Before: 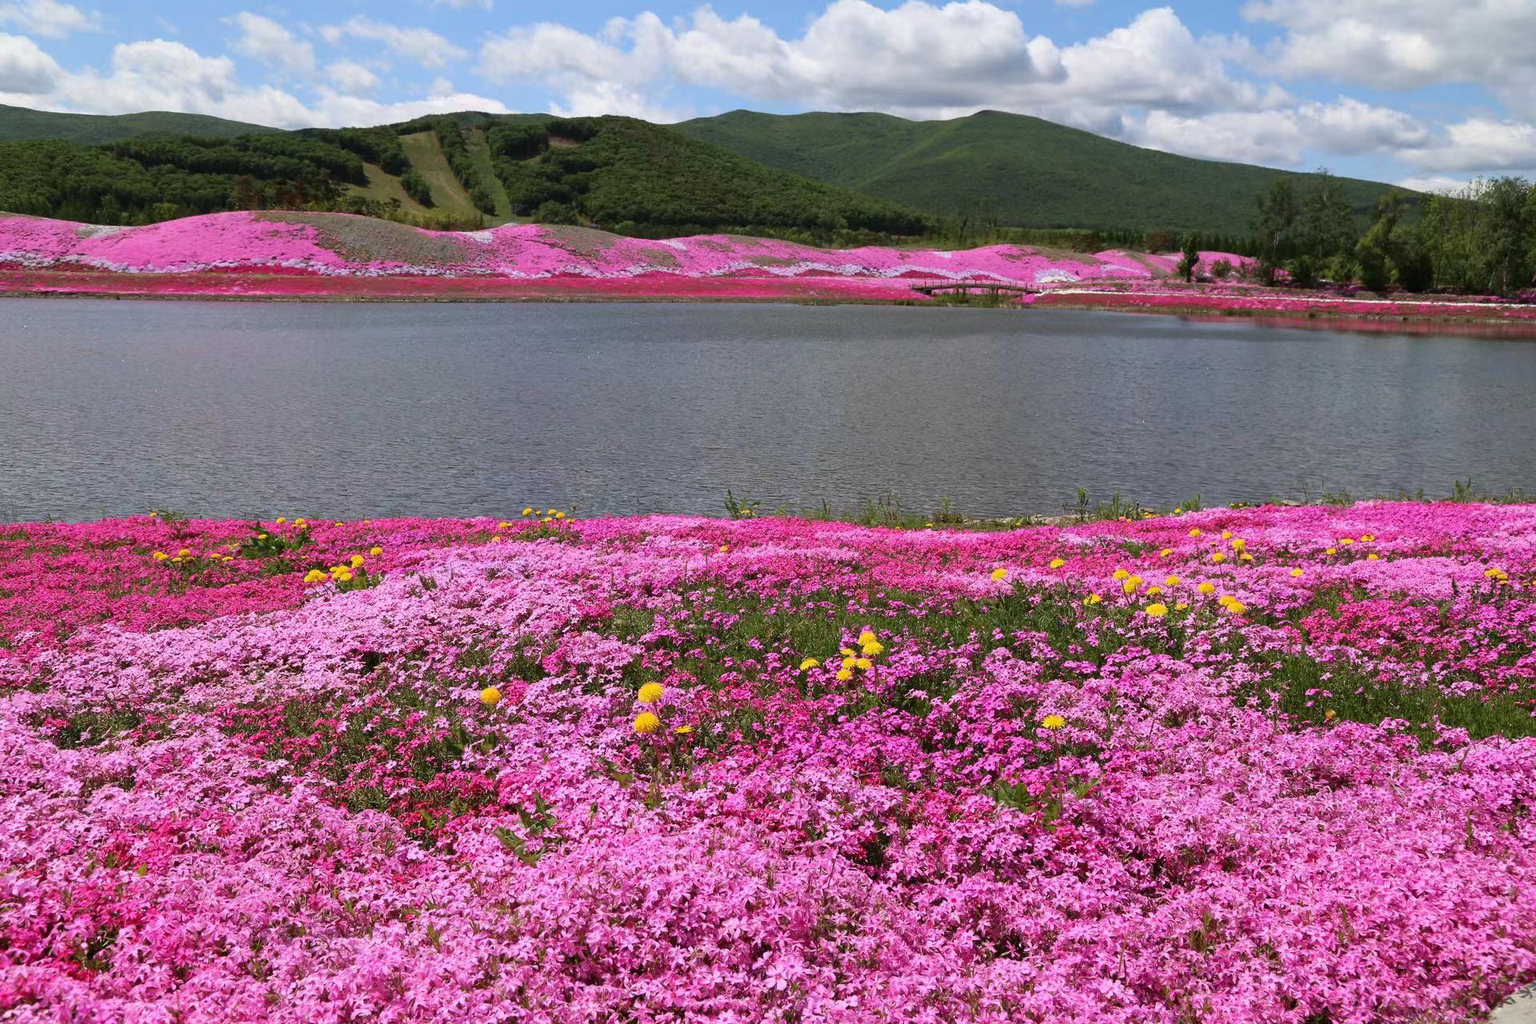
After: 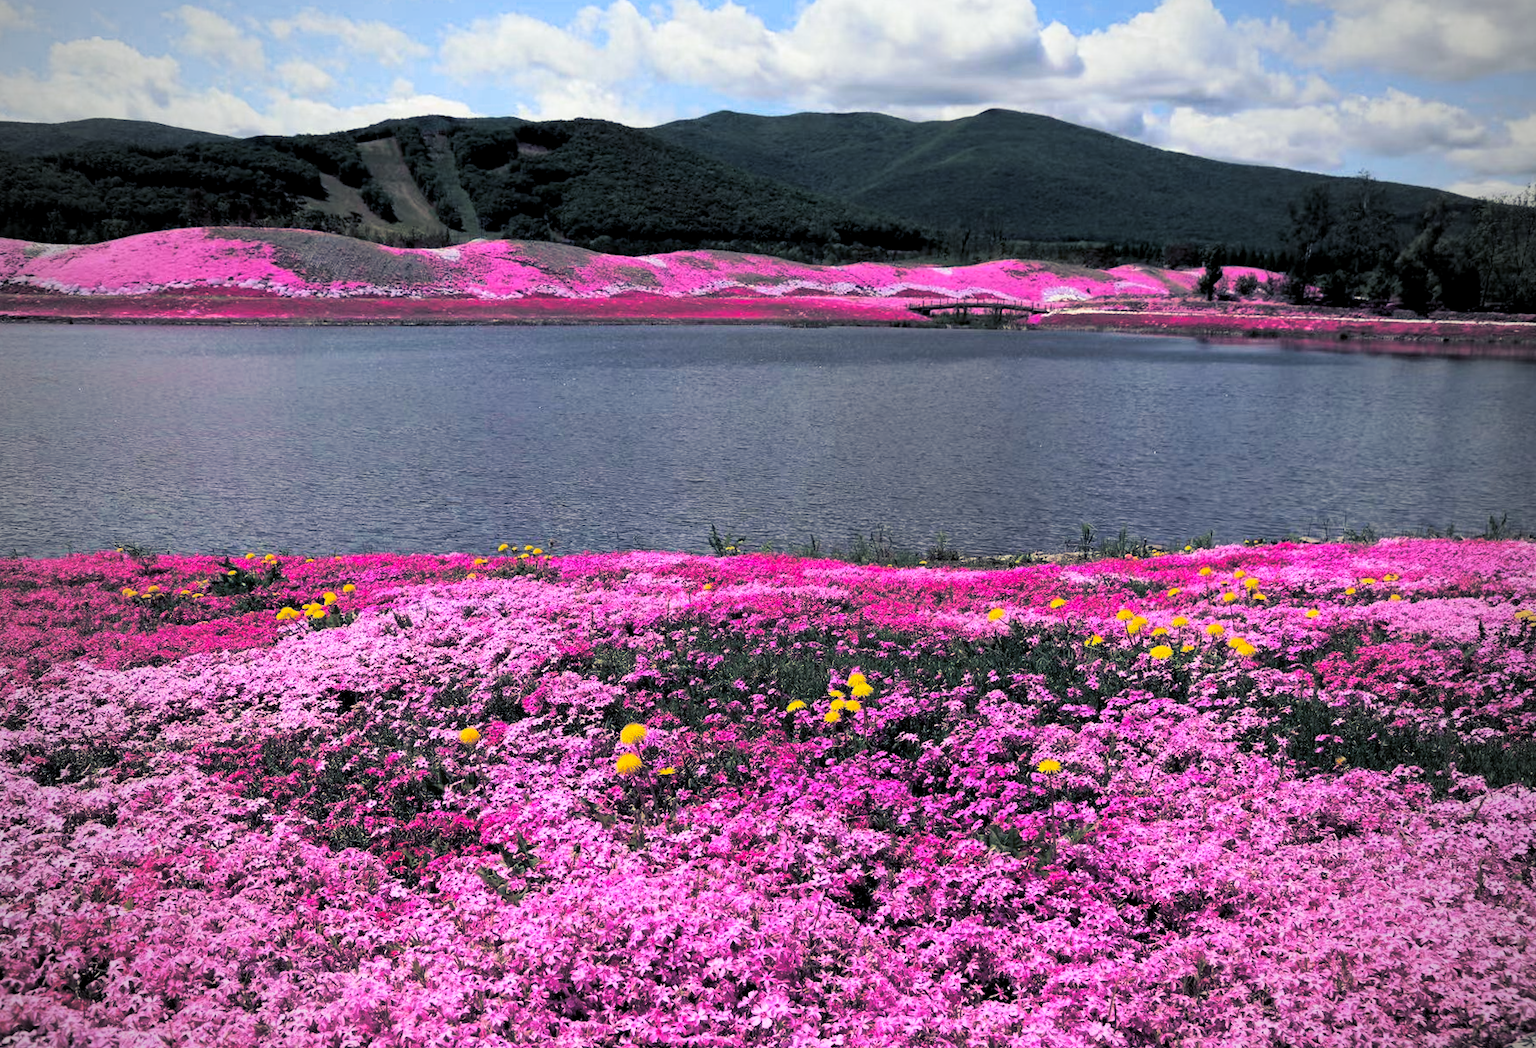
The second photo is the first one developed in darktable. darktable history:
split-toning: shadows › hue 230.4°
vignetting: fall-off start 71.74%
contrast brightness saturation: contrast 0.18, saturation 0.3
rgb levels: levels [[0.013, 0.434, 0.89], [0, 0.5, 1], [0, 0.5, 1]]
exposure: exposure -0.21 EV, compensate highlight preservation false
rotate and perspective: rotation 0.074°, lens shift (vertical) 0.096, lens shift (horizontal) -0.041, crop left 0.043, crop right 0.952, crop top 0.024, crop bottom 0.979
